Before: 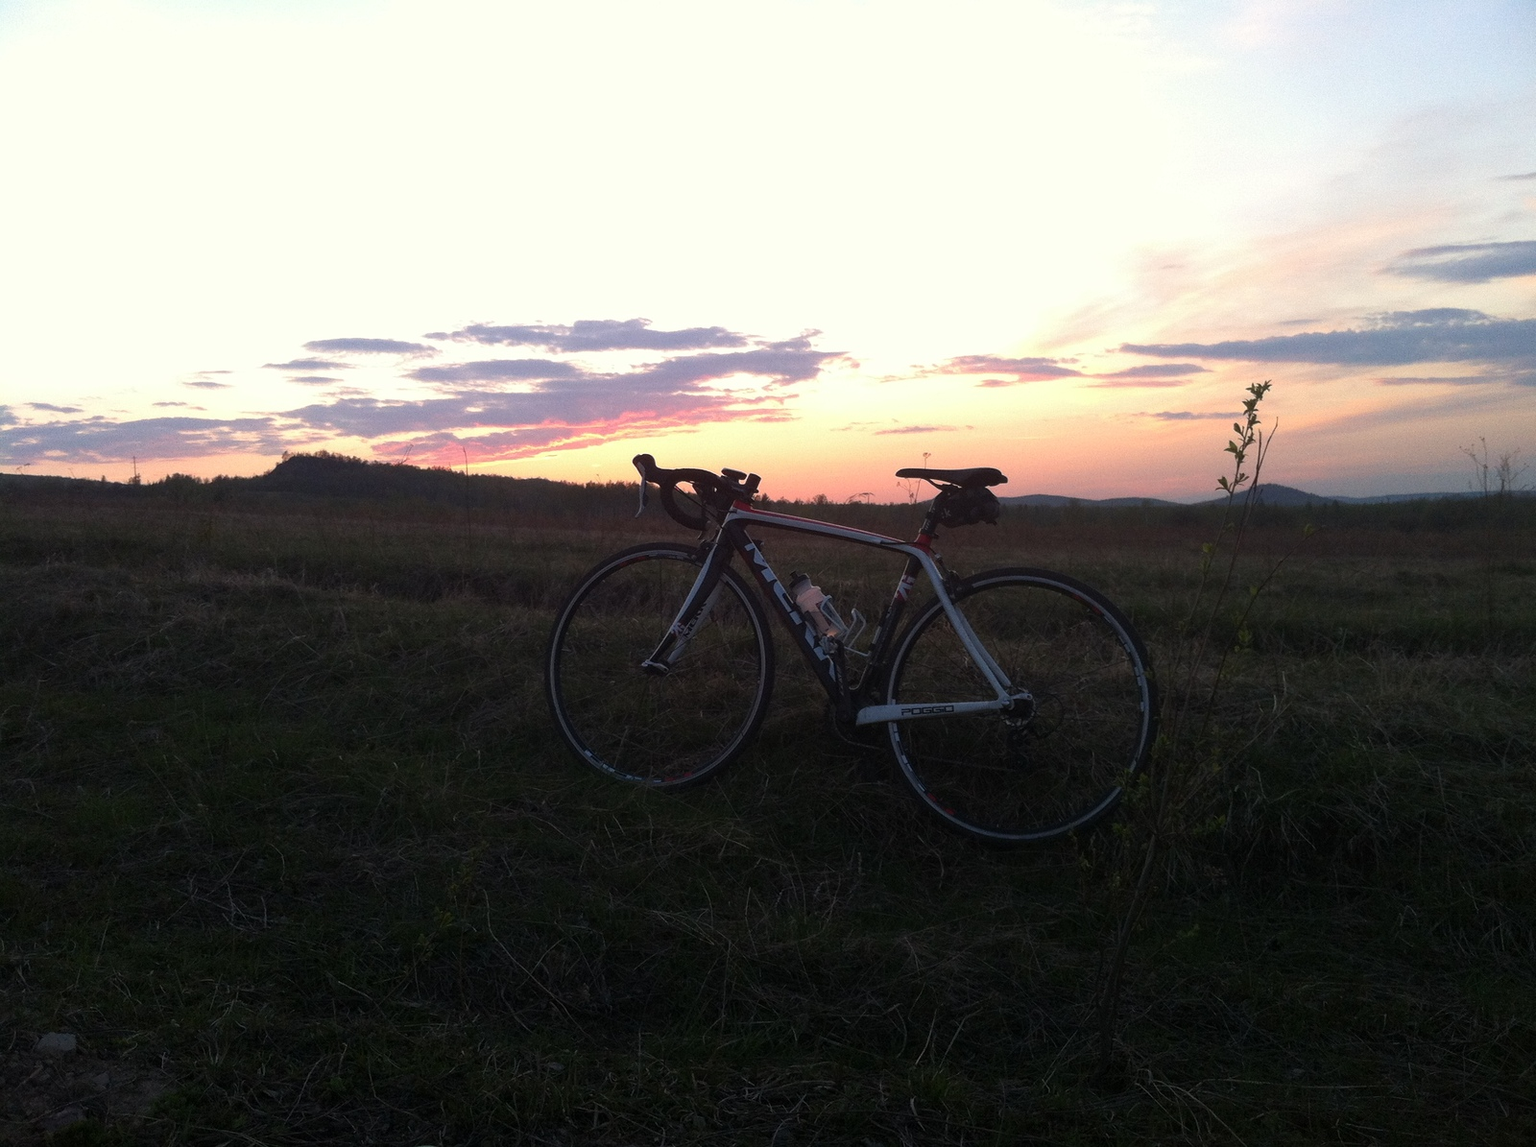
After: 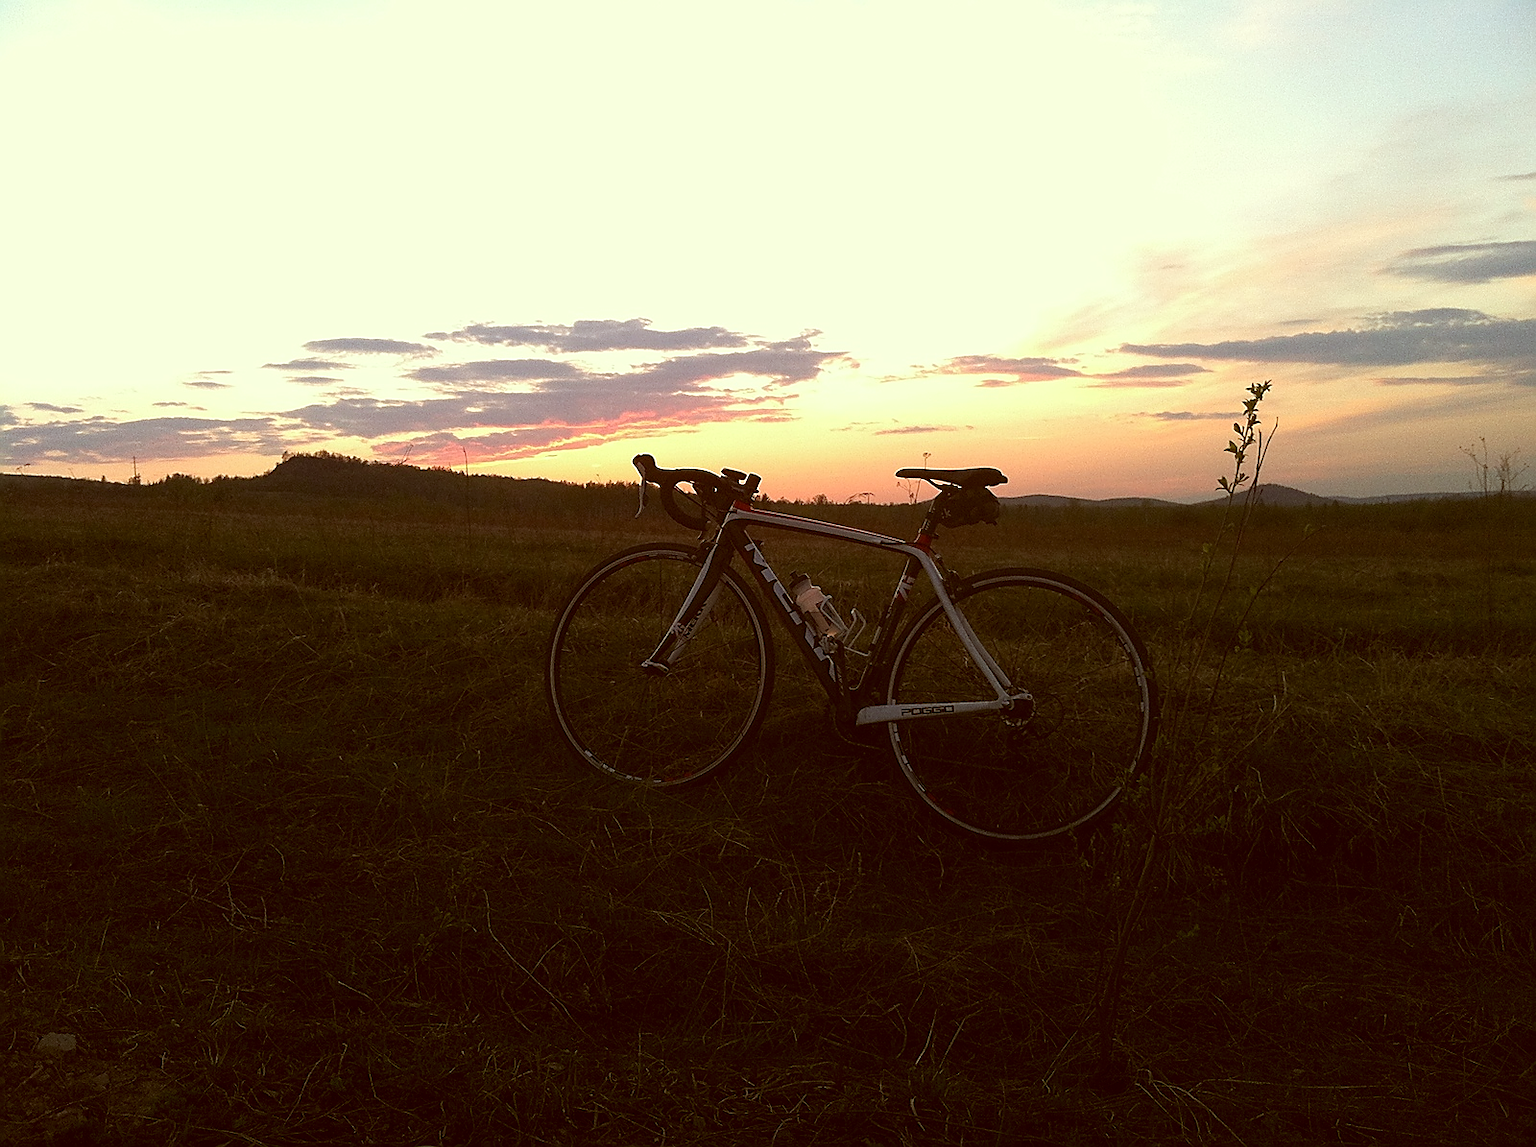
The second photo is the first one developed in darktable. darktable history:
sharpen: radius 1.4, amount 1.25, threshold 0.7
color correction: highlights a* -5.3, highlights b* 9.8, shadows a* 9.8, shadows b* 24.26
